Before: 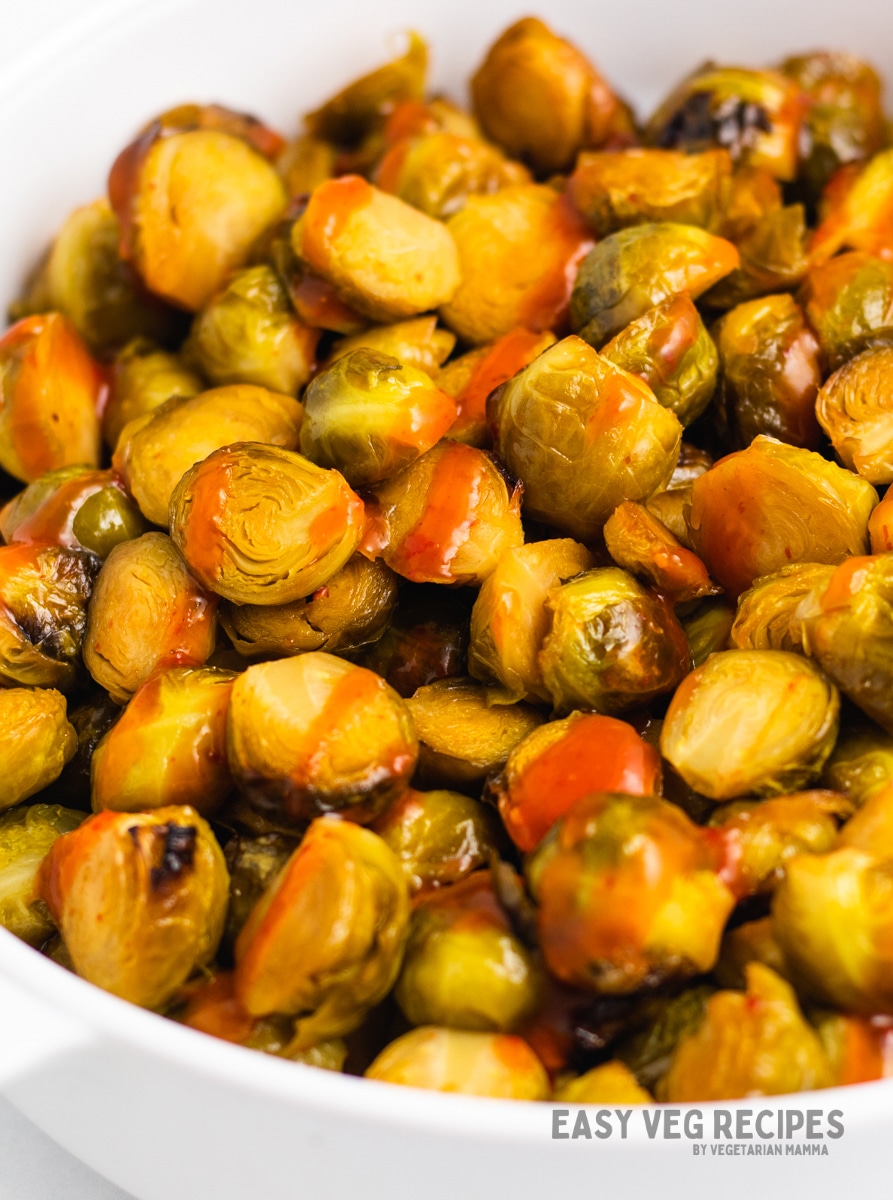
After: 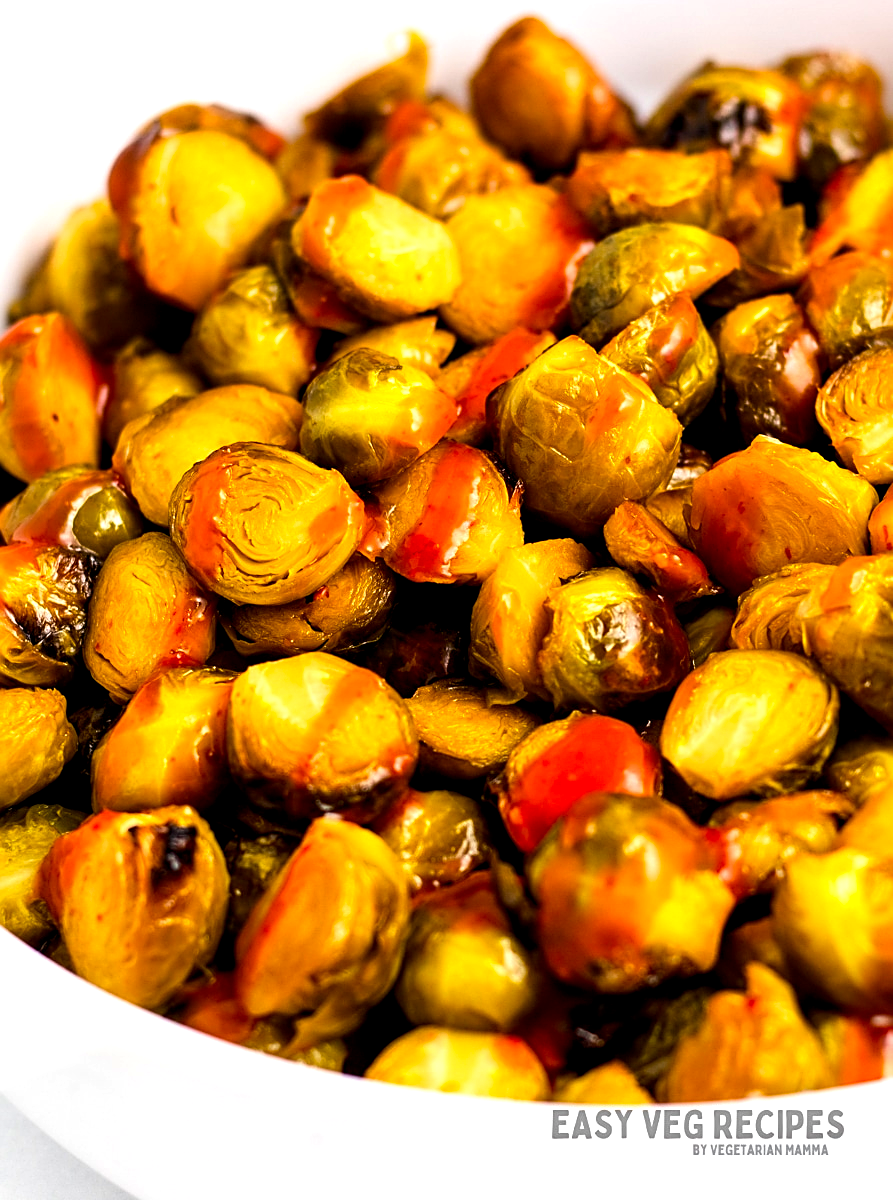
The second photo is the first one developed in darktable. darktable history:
color balance: lift [0.991, 1, 1, 1], gamma [0.996, 1, 1, 1], input saturation 98.52%, contrast 20.34%, output saturation 103.72%
sharpen: on, module defaults
contrast brightness saturation: contrast 0.08, saturation 0.02
